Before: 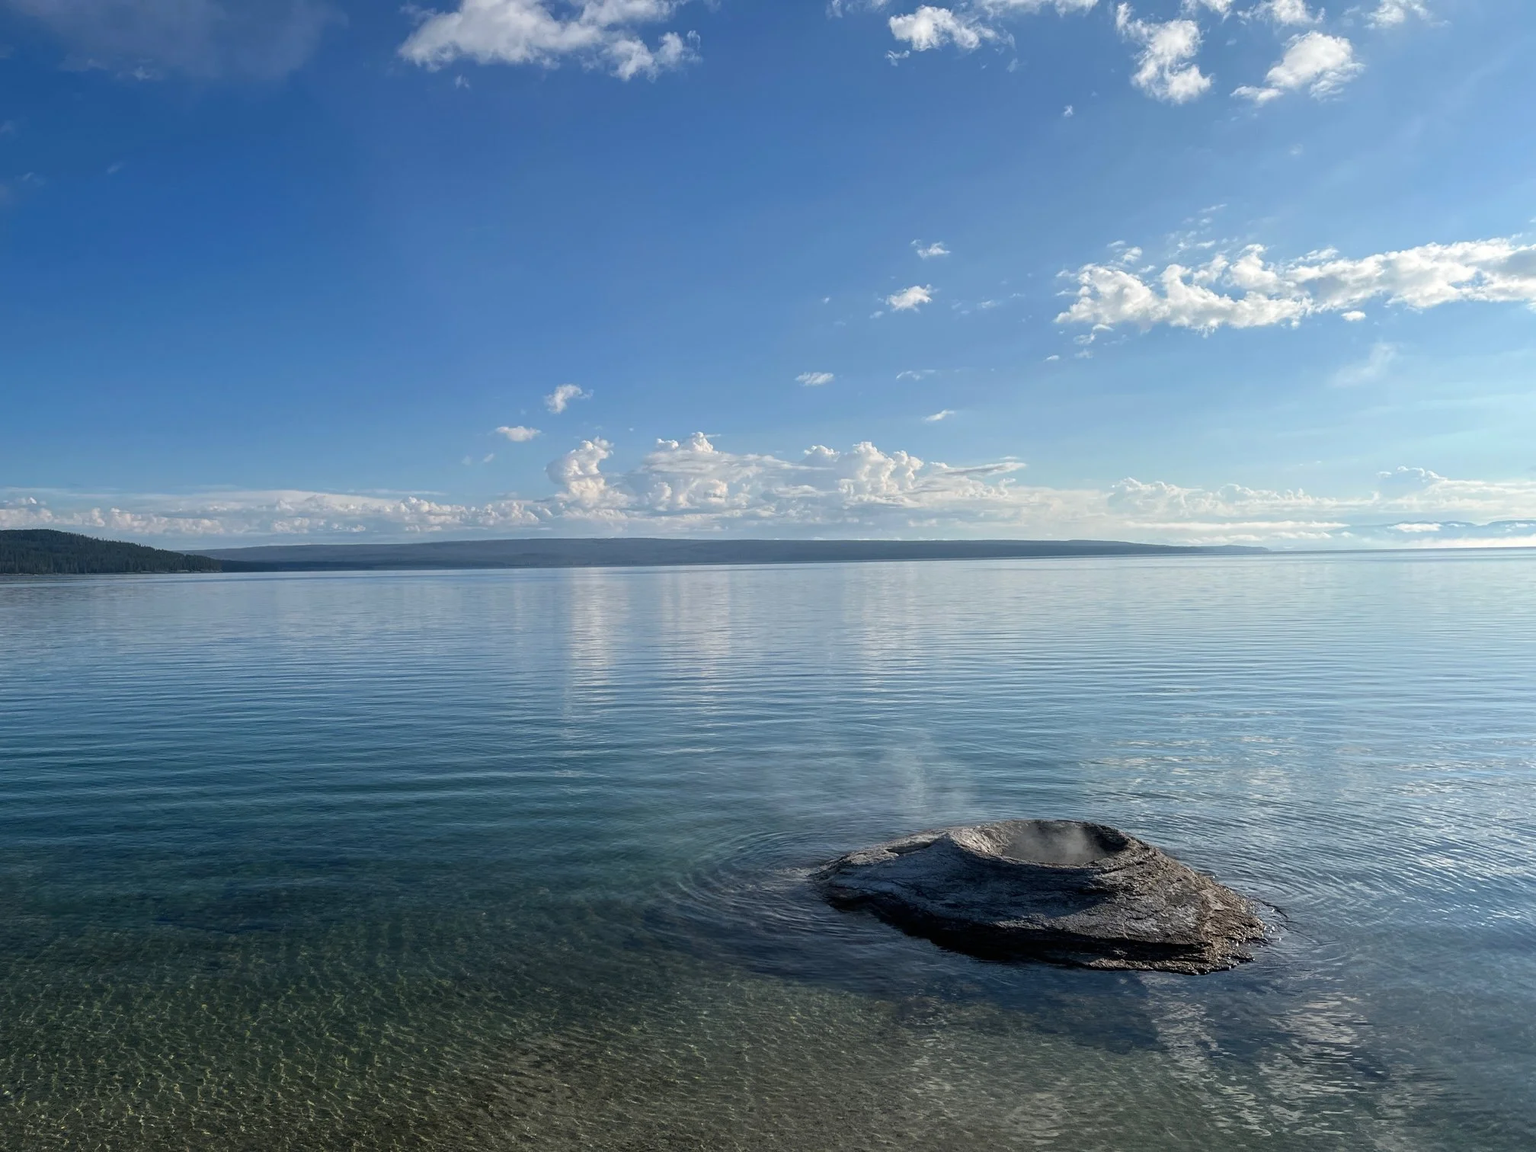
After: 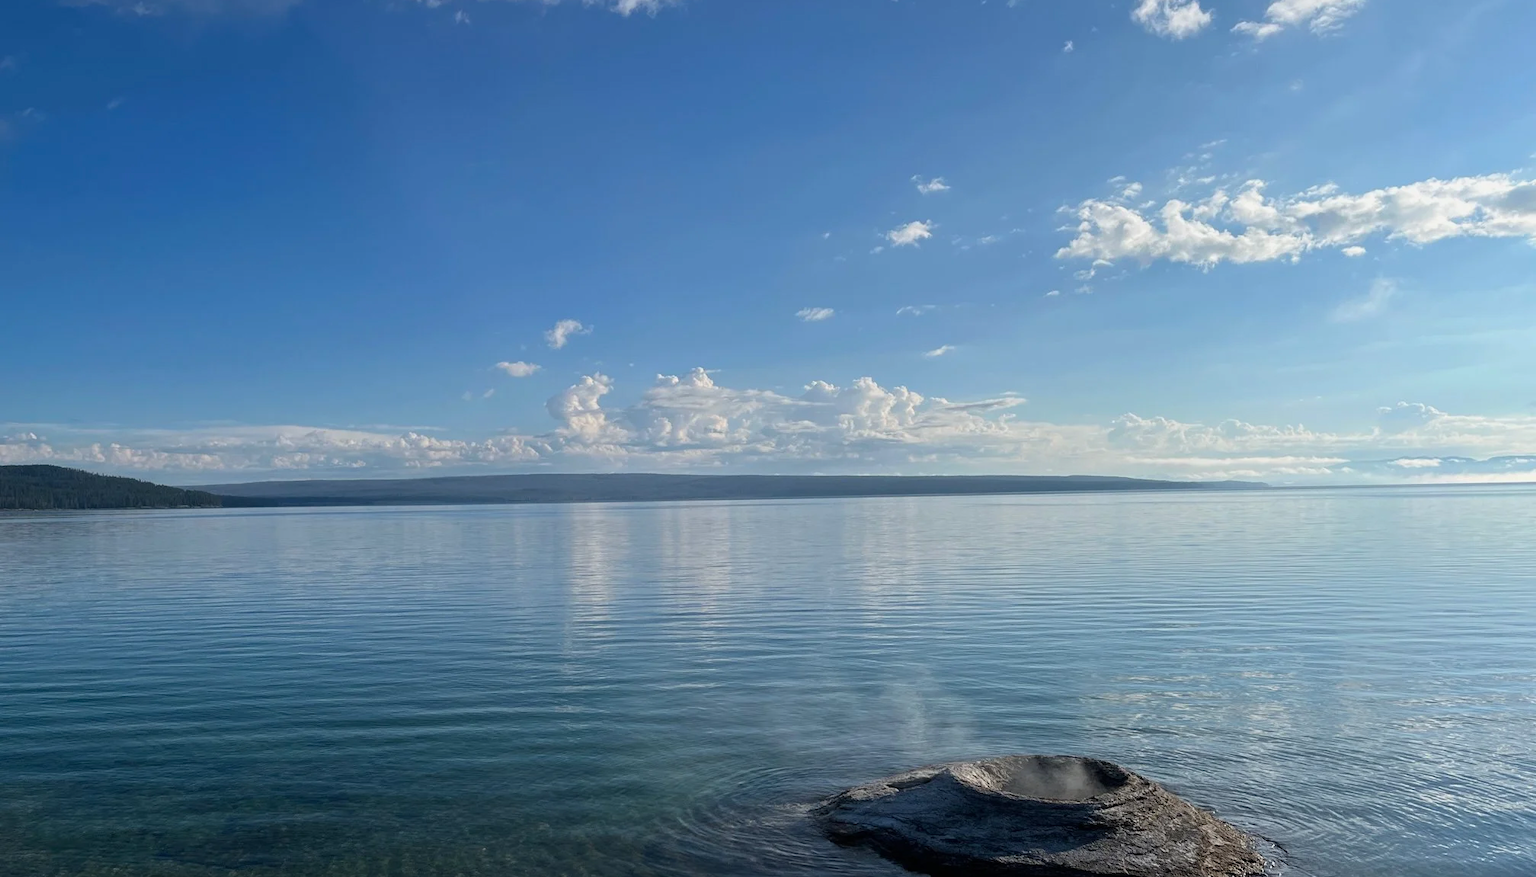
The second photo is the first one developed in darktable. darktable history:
exposure: exposure -0.157 EV, compensate highlight preservation false
crop: top 5.686%, bottom 17.617%
color balance rgb: perceptual saturation grading › global saturation 0.255%, global vibrance 20%
